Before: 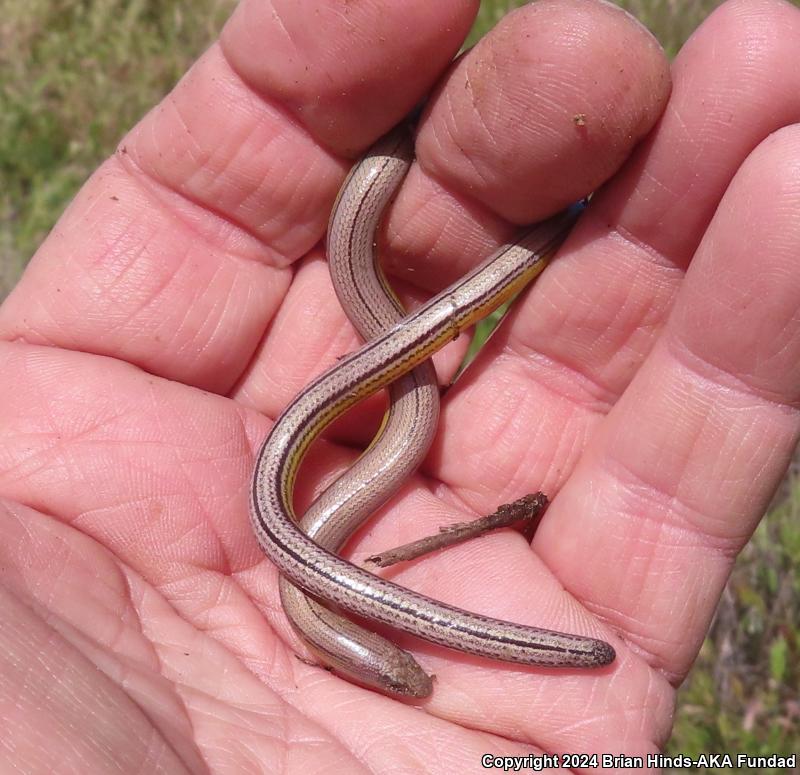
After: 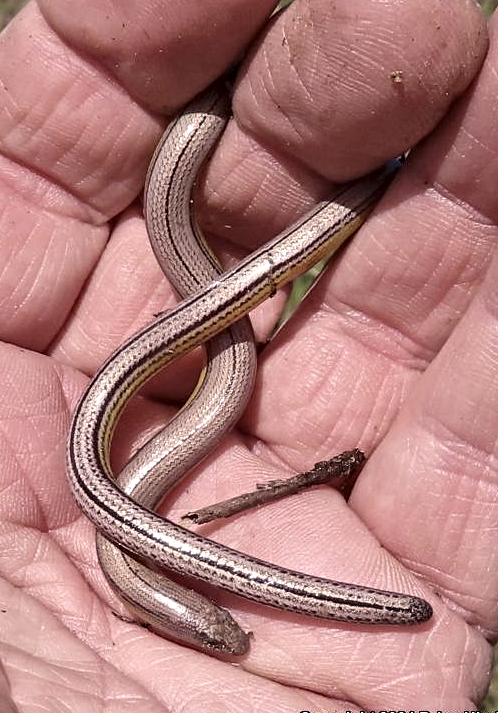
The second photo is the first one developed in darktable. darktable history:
color correction: highlights a* 5.59, highlights b* 5.24, saturation 0.68
crop and rotate: left 22.918%, top 5.629%, right 14.711%, bottom 2.247%
contrast equalizer: octaves 7, y [[0.5, 0.542, 0.583, 0.625, 0.667, 0.708], [0.5 ×6], [0.5 ×6], [0 ×6], [0 ×6]]
